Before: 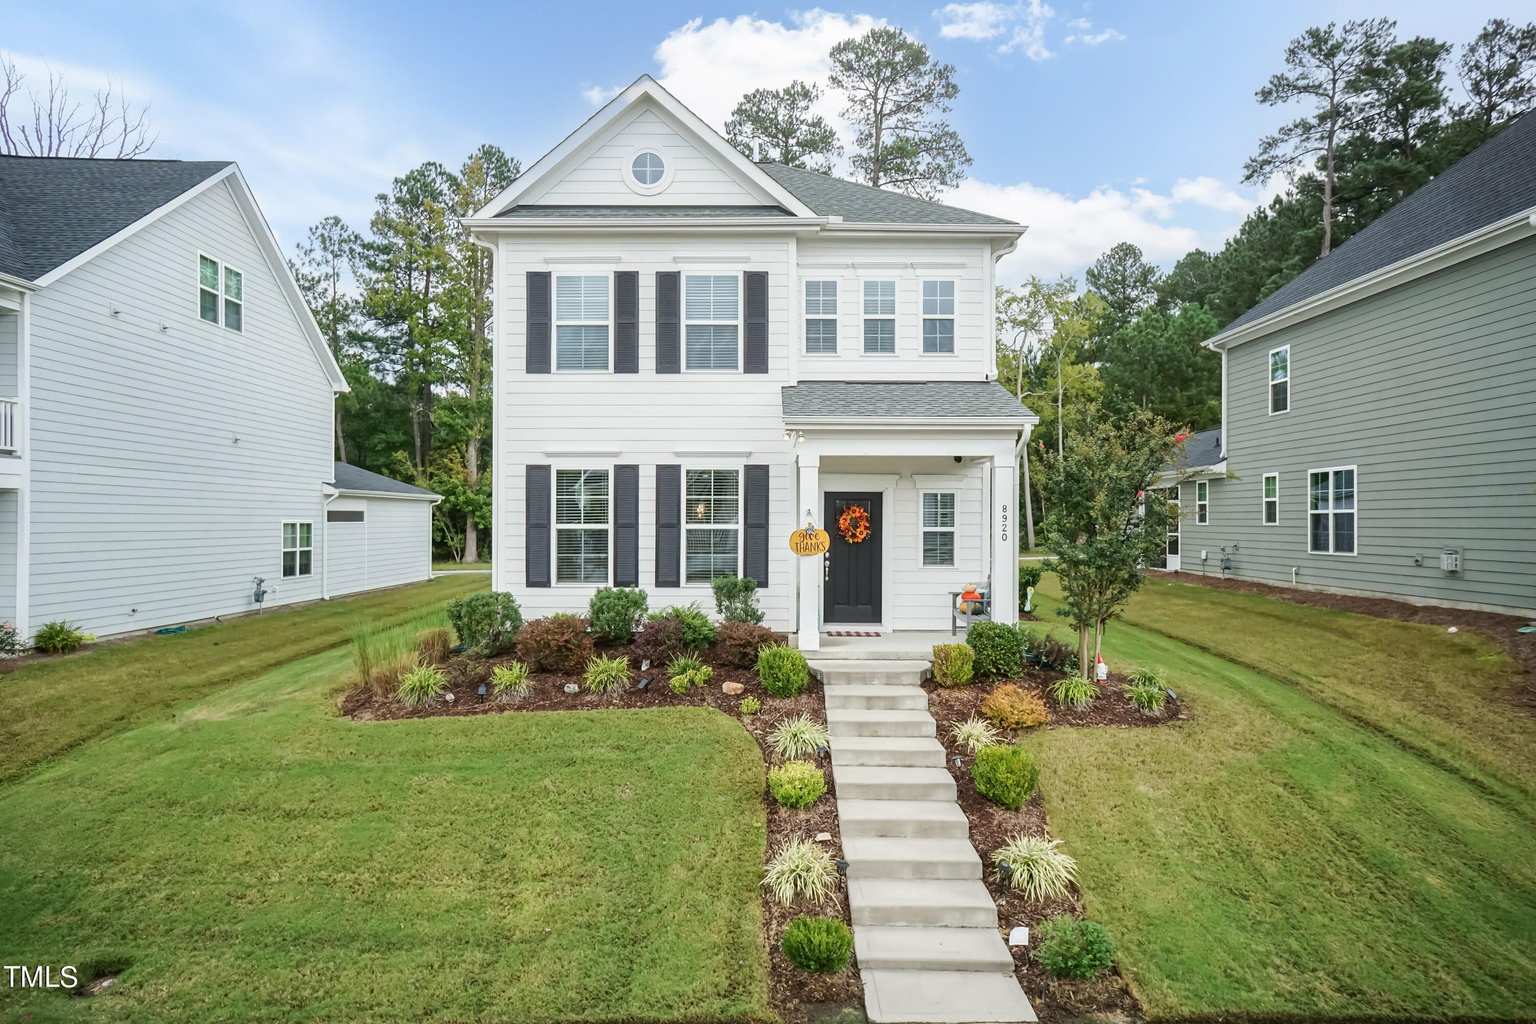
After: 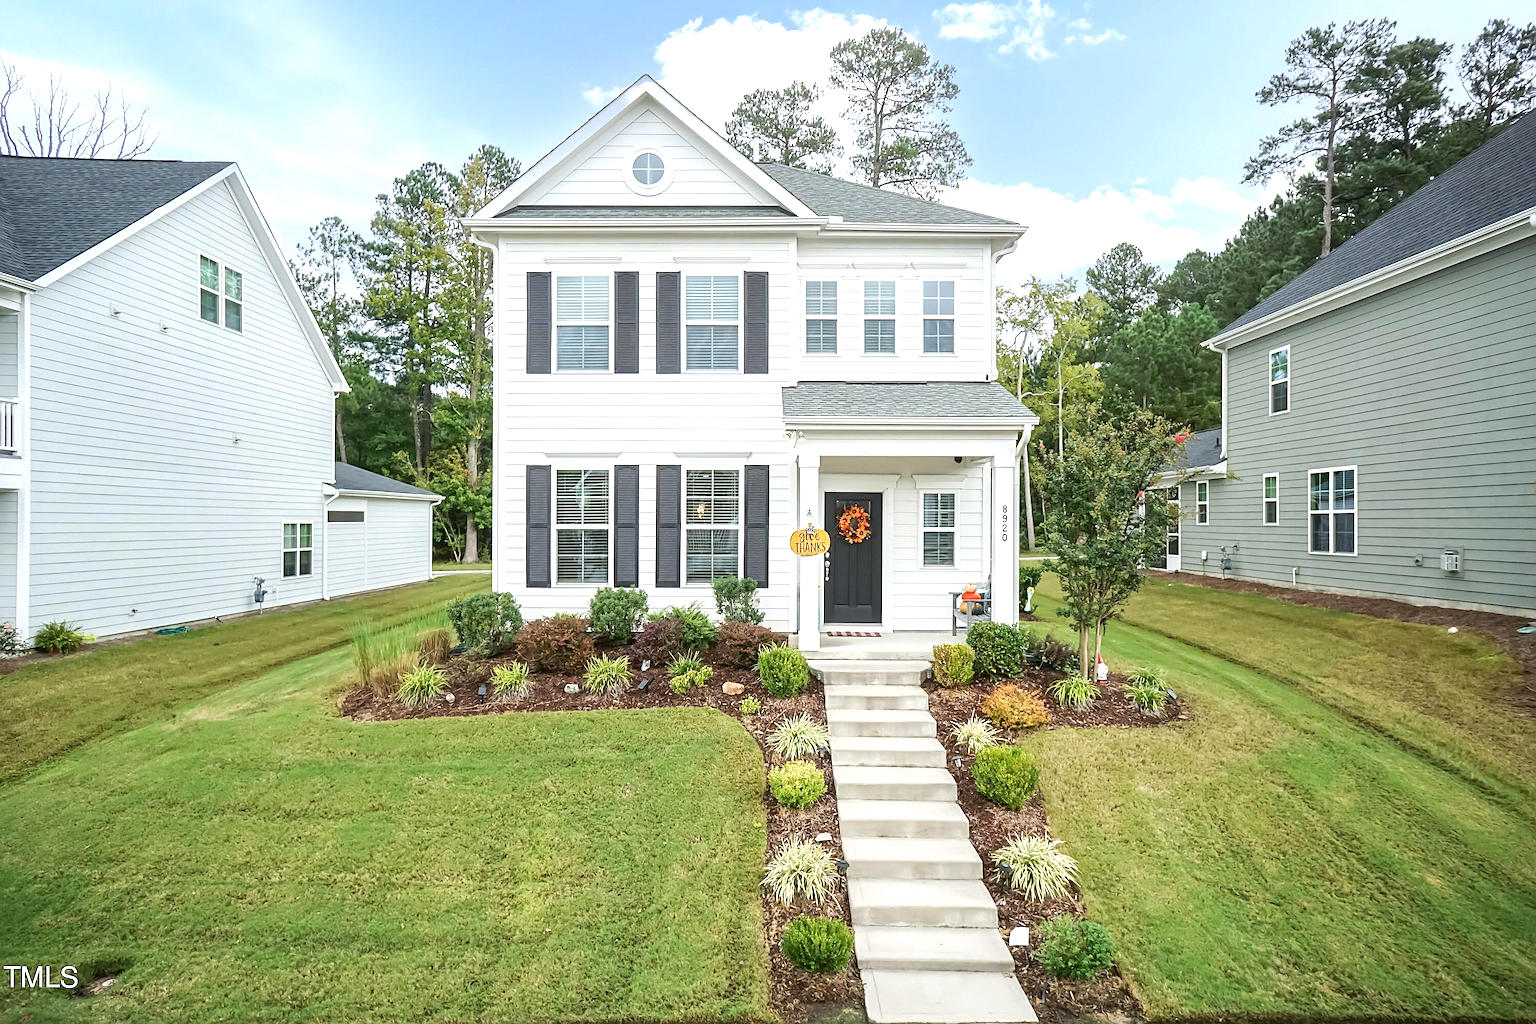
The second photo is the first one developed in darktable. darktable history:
sharpen: on, module defaults
exposure: exposure 0.493 EV, compensate highlight preservation false
